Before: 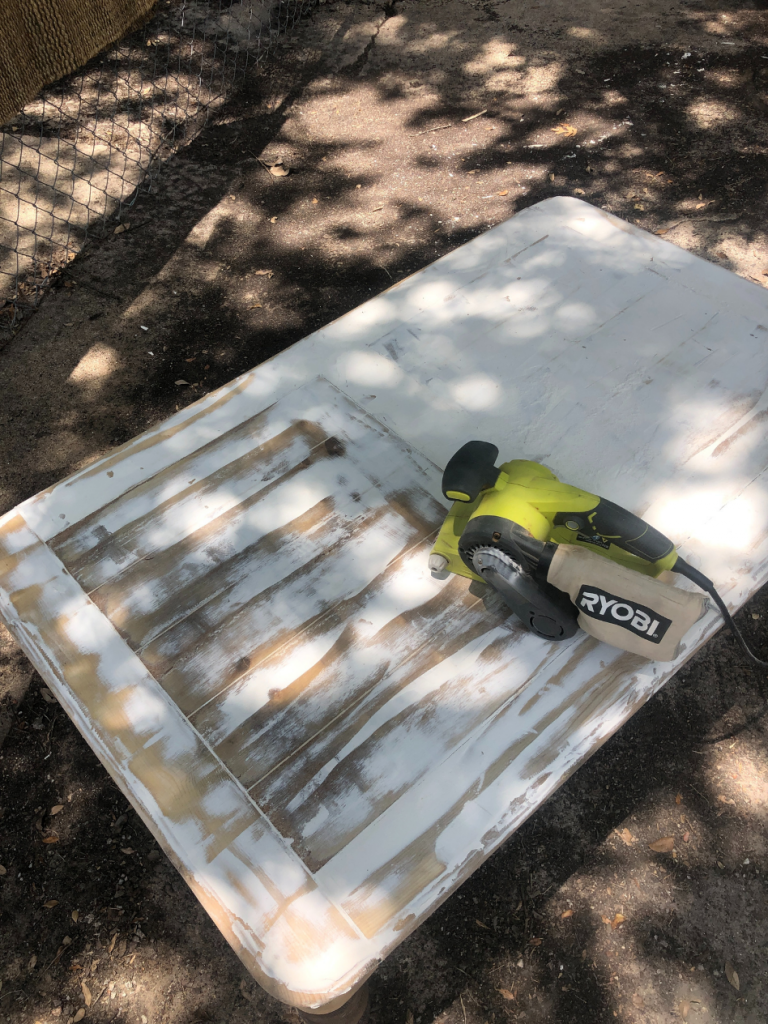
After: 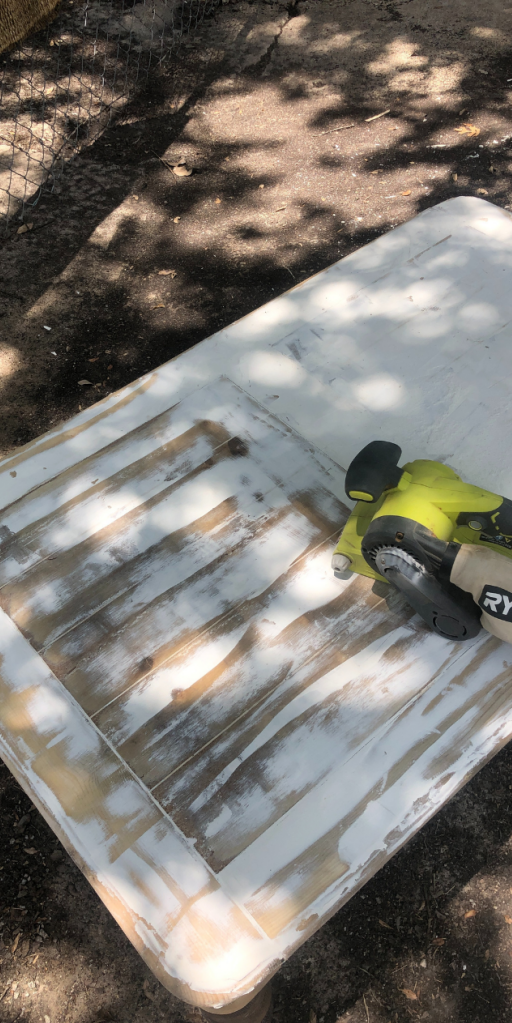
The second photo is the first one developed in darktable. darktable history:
crop and rotate: left 12.739%, right 20.485%
